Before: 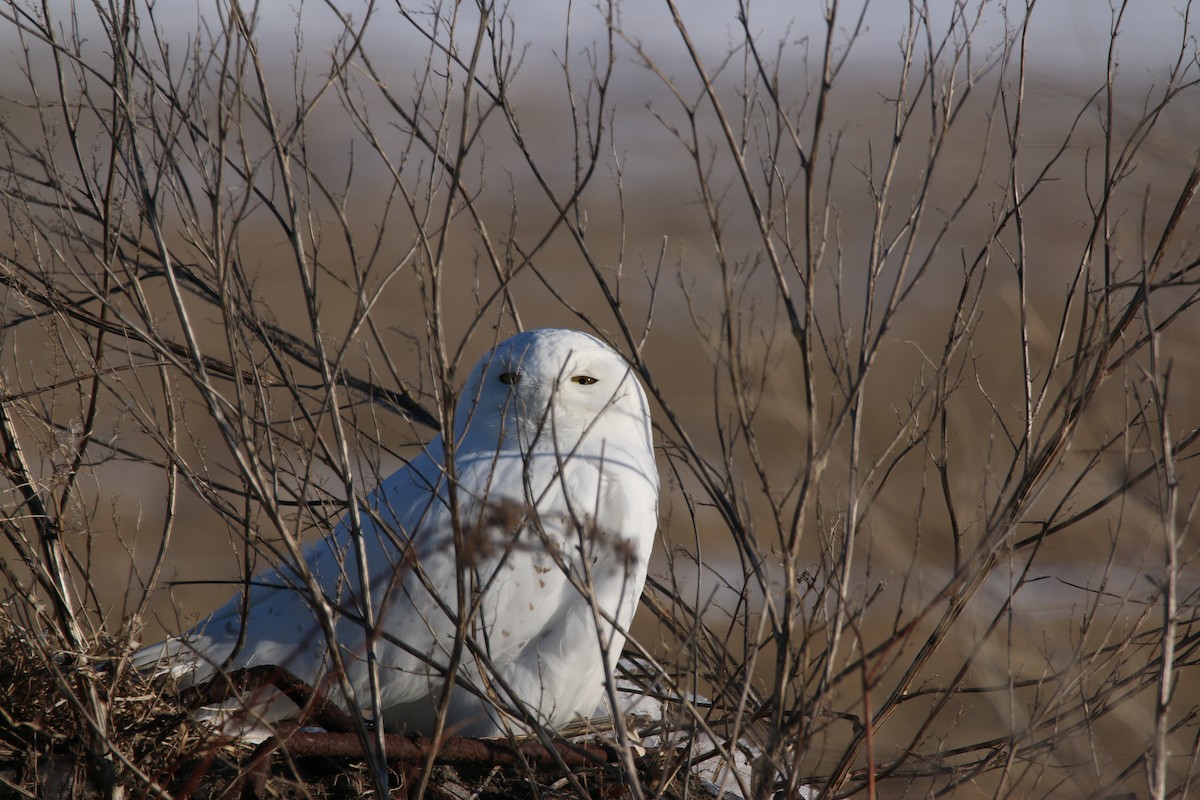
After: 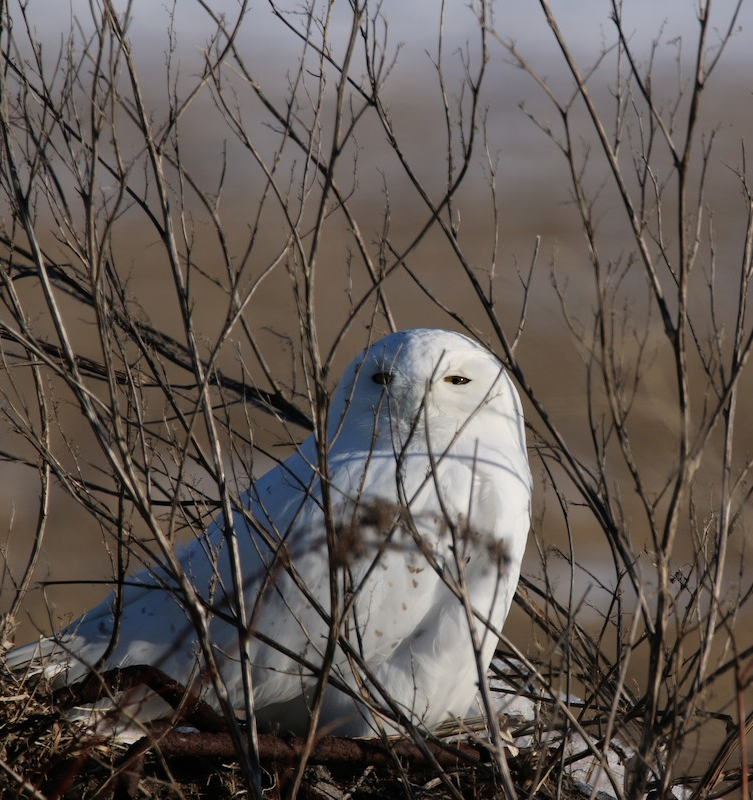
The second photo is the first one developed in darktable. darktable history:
rgb curve: curves: ch0 [(0, 0) (0.136, 0.078) (0.262, 0.245) (0.414, 0.42) (1, 1)], compensate middle gray true, preserve colors basic power
crop: left 10.644%, right 26.528%
